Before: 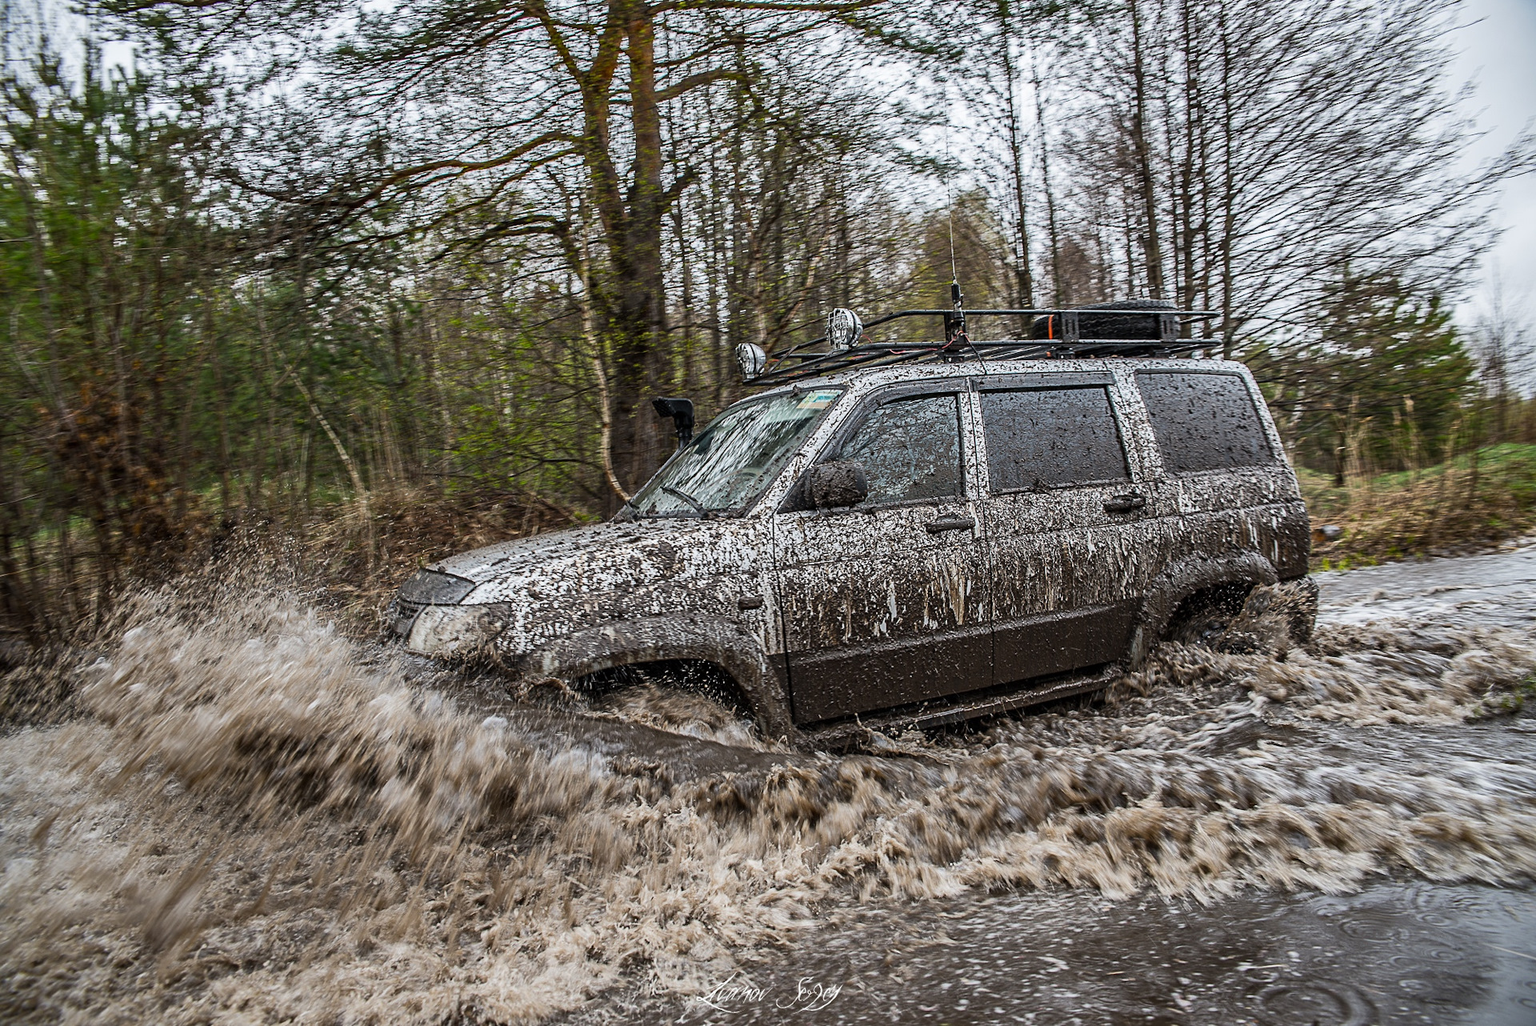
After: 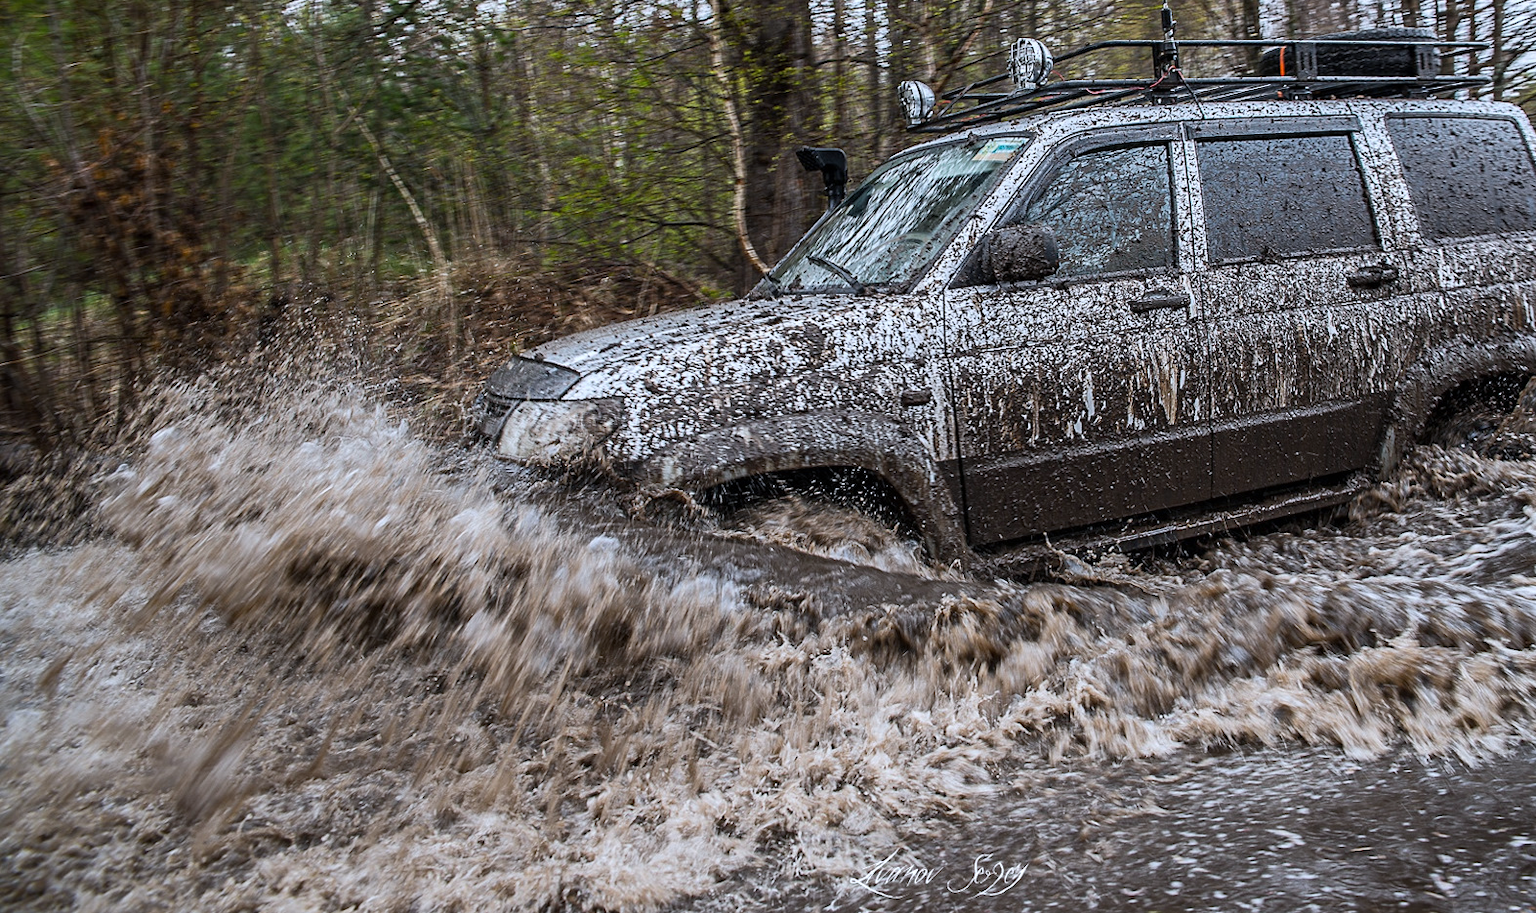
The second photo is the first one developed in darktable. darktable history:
color calibration: output R [1.063, -0.012, -0.003, 0], output G [0, 1.022, 0.021, 0], output B [-0.079, 0.047, 1, 0], illuminant as shot in camera, x 0.37, y 0.382, temperature 4317.16 K
crop: top 27.022%, right 18.033%
